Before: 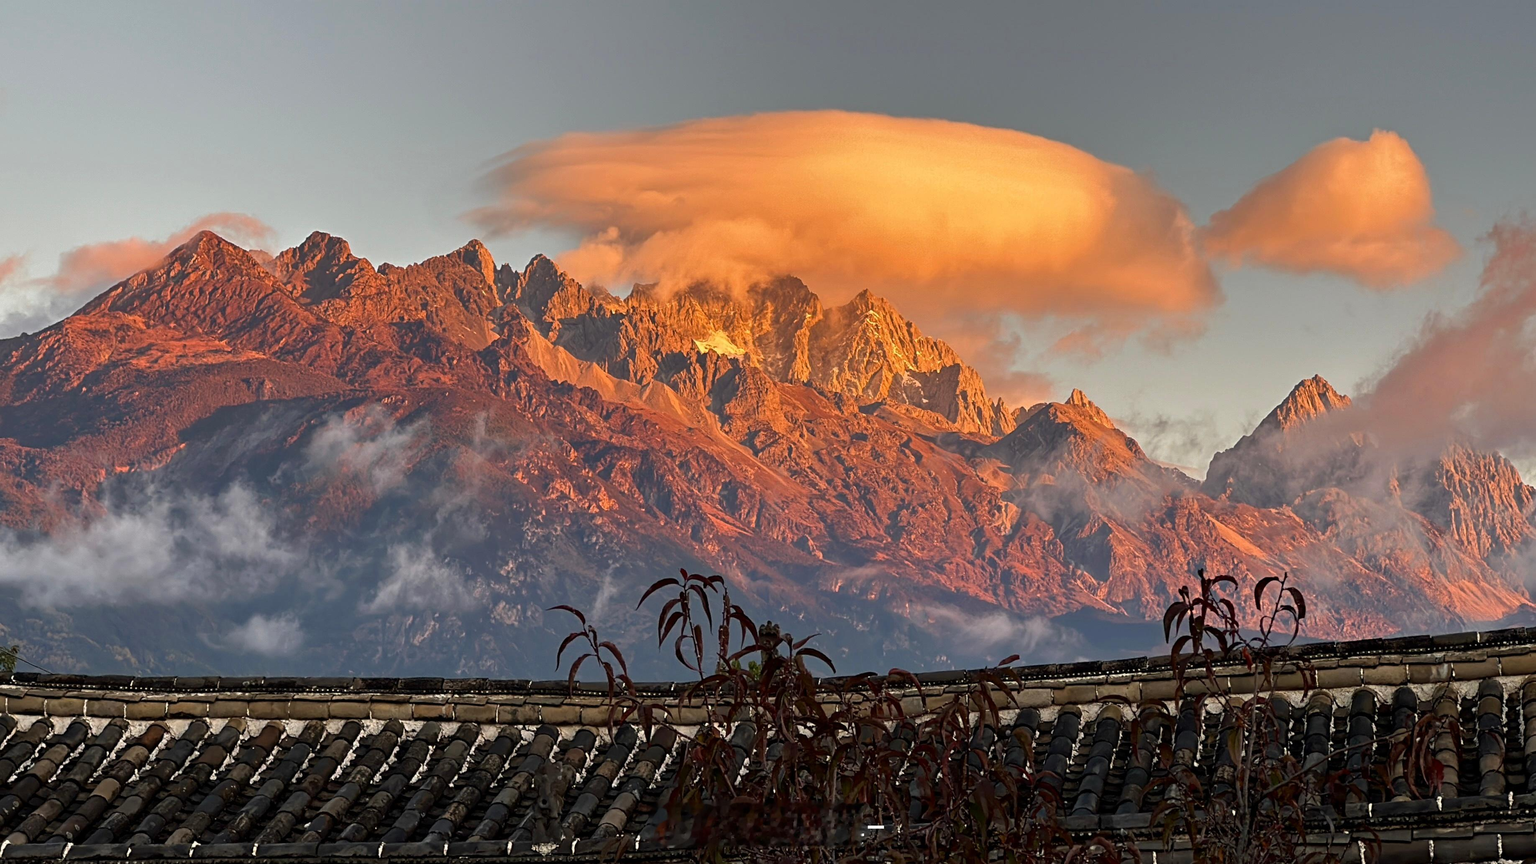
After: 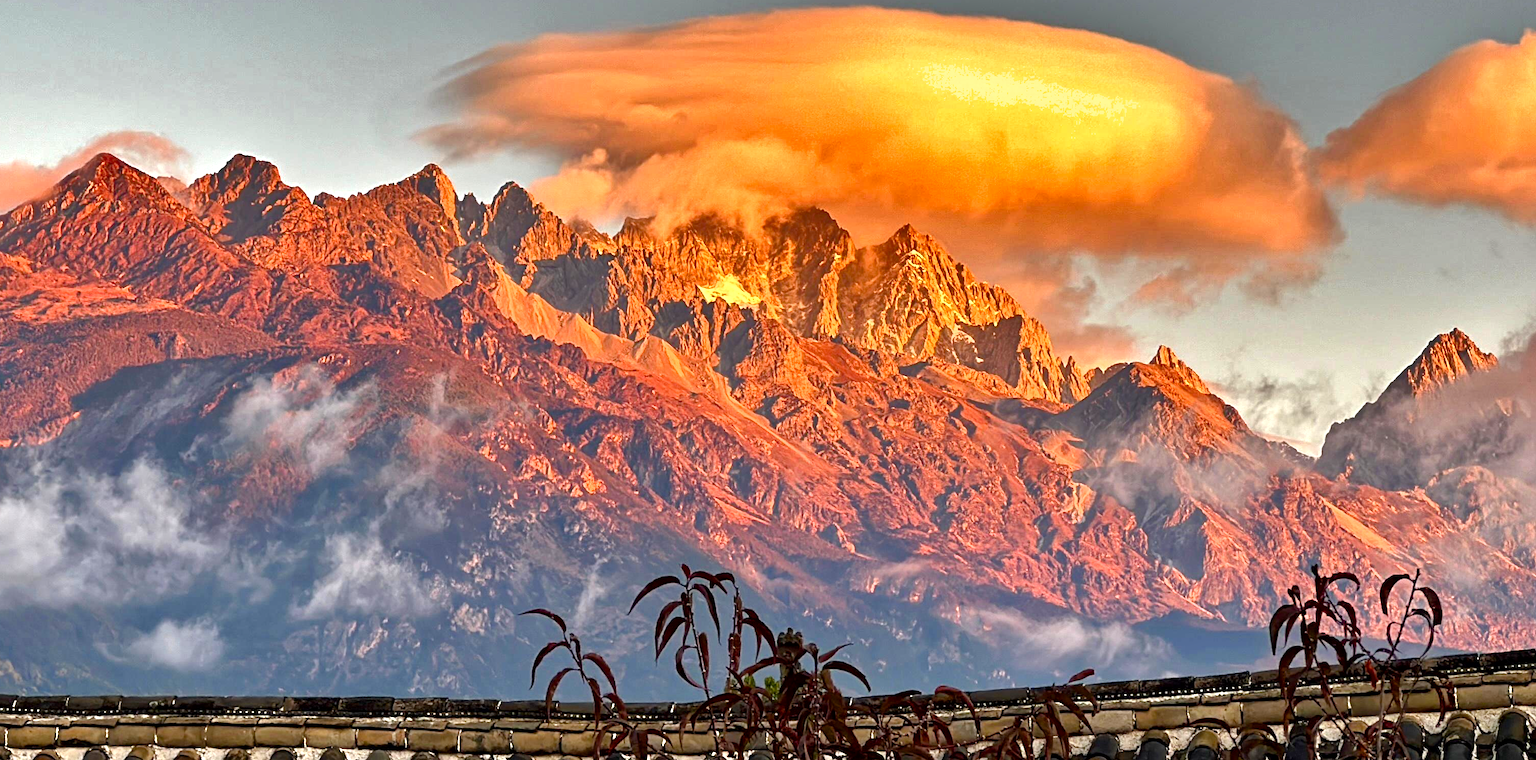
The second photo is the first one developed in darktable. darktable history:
crop: left 7.832%, top 12.167%, right 9.948%, bottom 15.428%
color balance rgb: perceptual saturation grading › global saturation 20%, perceptual saturation grading › highlights -25.141%, perceptual saturation grading › shadows 25.507%
contrast brightness saturation: contrast 0.036, saturation 0.152
local contrast: mode bilateral grid, contrast 20, coarseness 50, detail 132%, midtone range 0.2
shadows and highlights: radius 168.81, shadows 26.08, white point adjustment 2.95, highlights -68.23, soften with gaussian
exposure: exposure 0.608 EV, compensate highlight preservation false
